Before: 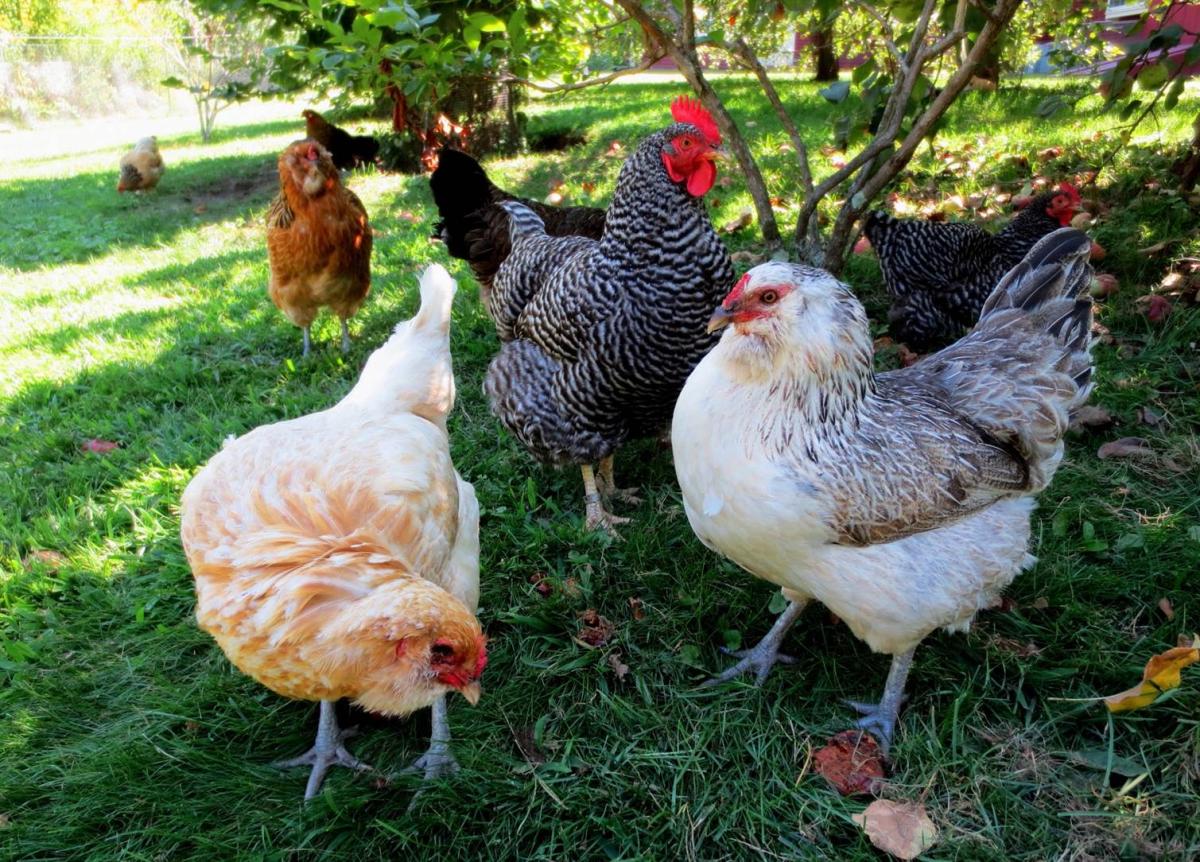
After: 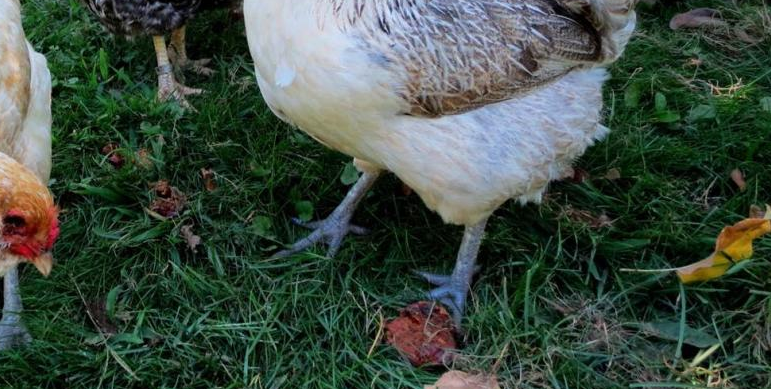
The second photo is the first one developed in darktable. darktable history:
crop and rotate: left 35.669%, top 49.909%, bottom 4.895%
